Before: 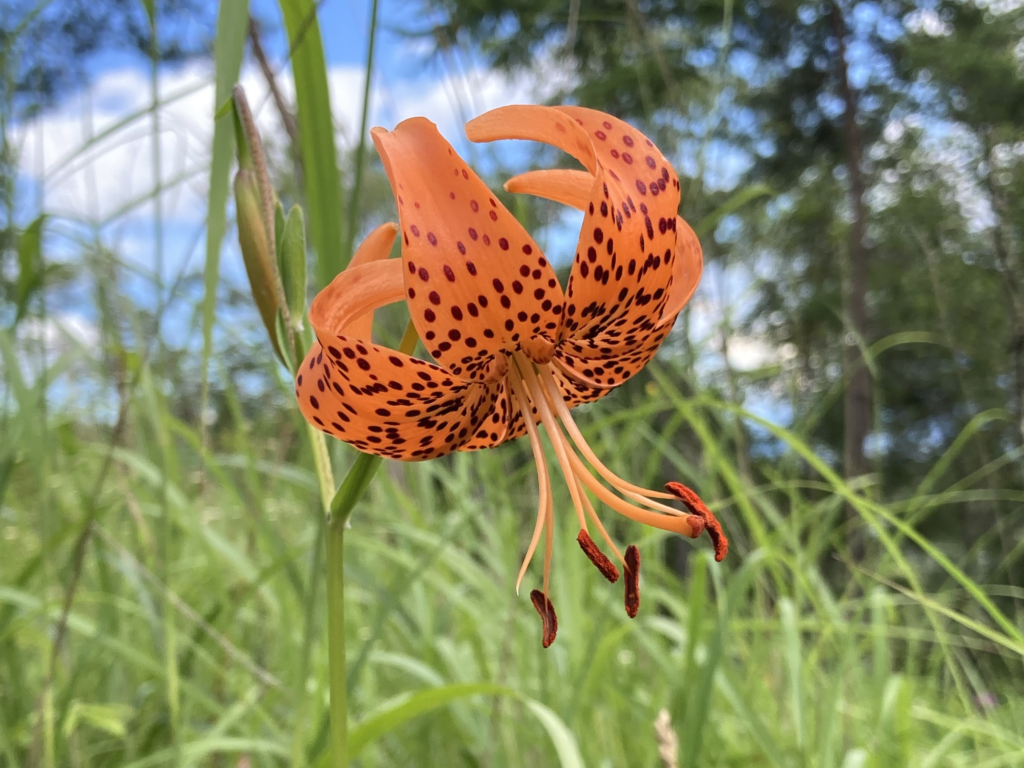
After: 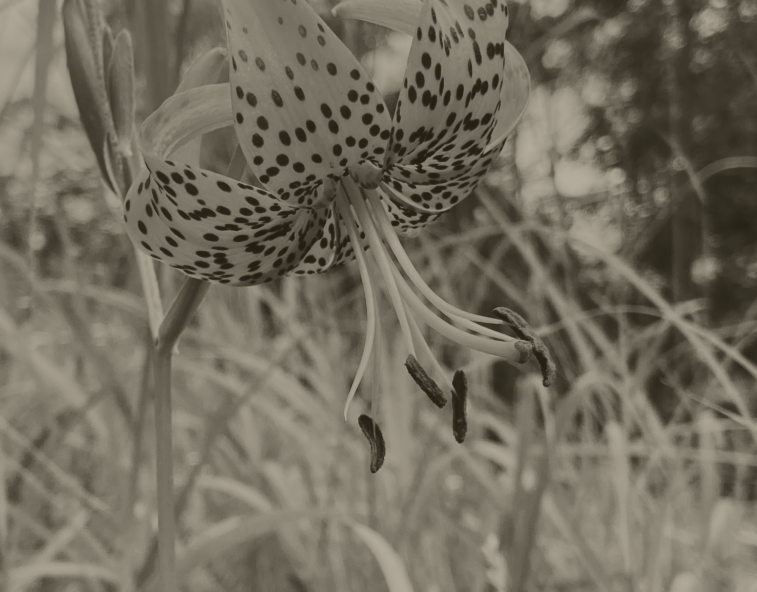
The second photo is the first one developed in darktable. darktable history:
colorize: hue 41.44°, saturation 22%, source mix 60%, lightness 10.61%
contrast brightness saturation: contrast 0.28
crop: left 16.871%, top 22.857%, right 9.116%
